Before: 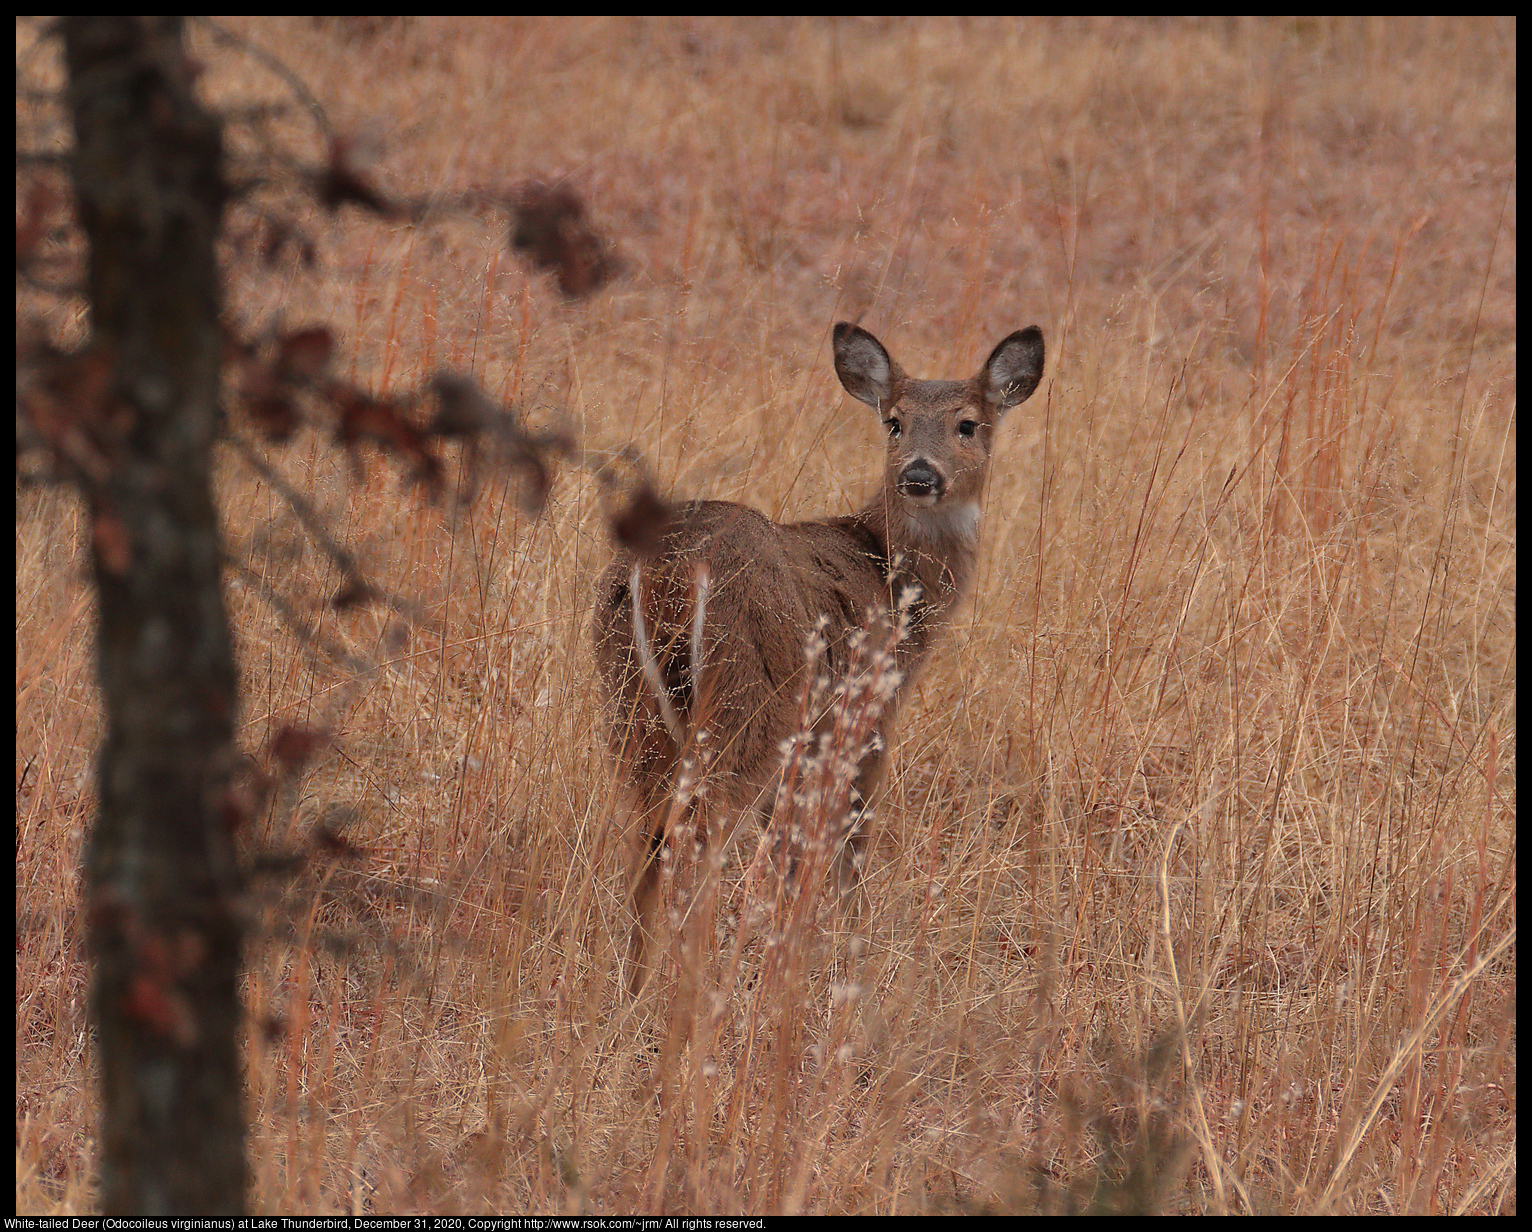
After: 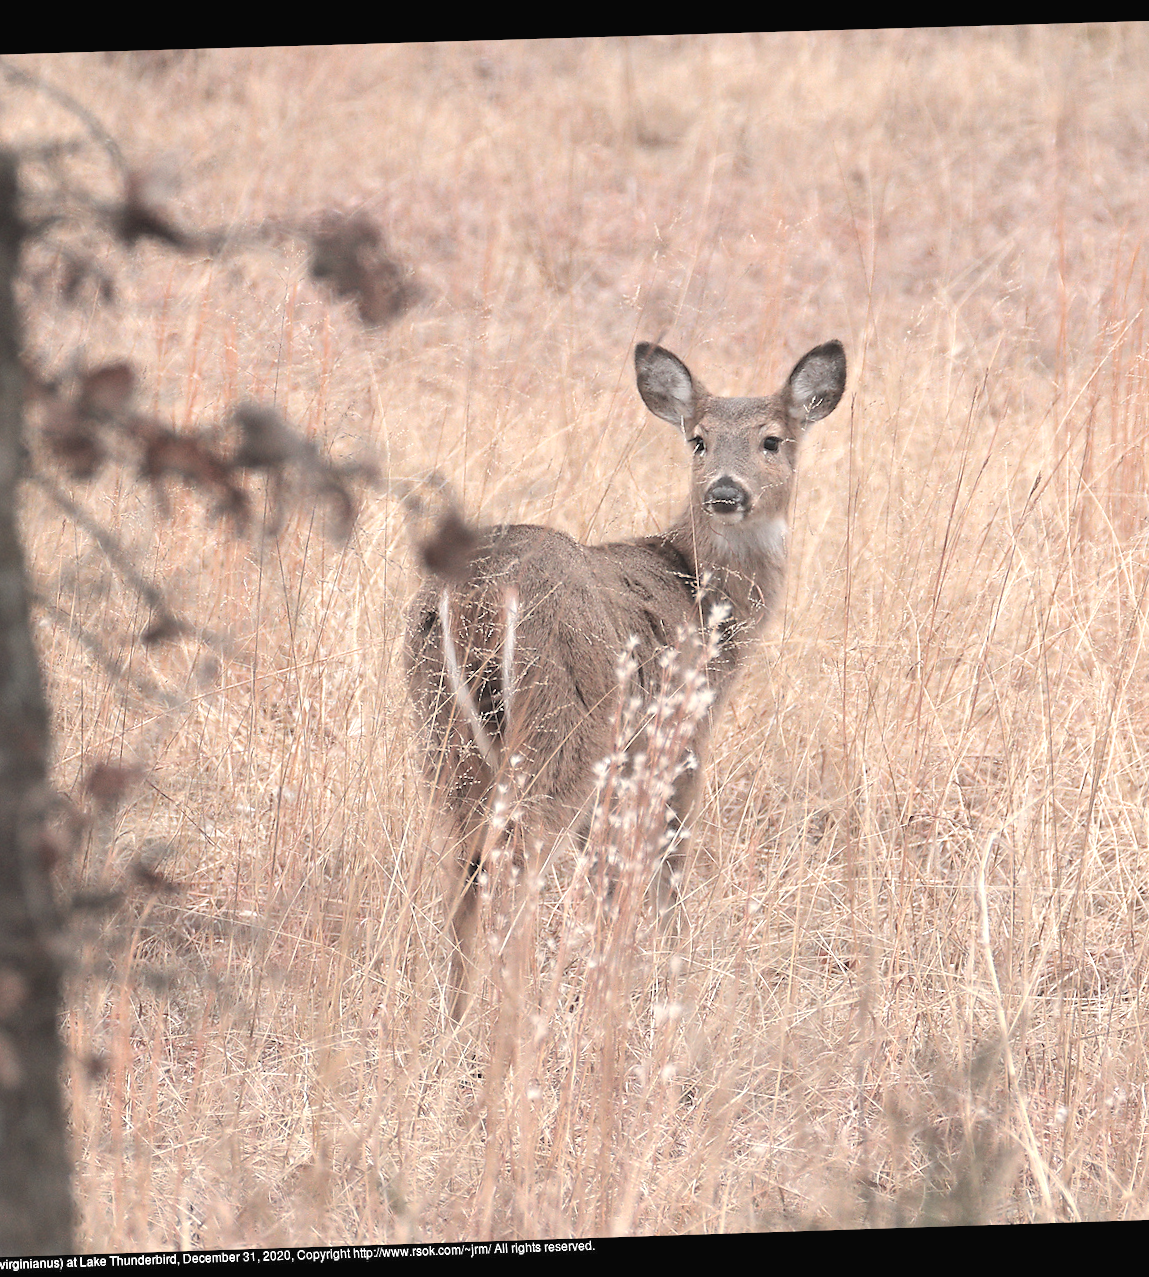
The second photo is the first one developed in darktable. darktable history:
crop: left 13.443%, right 13.31%
contrast brightness saturation: brightness 0.18, saturation -0.5
exposure: black level correction 0, exposure 1.2 EV, compensate exposure bias true, compensate highlight preservation false
rotate and perspective: rotation -1.77°, lens shift (horizontal) 0.004, automatic cropping off
